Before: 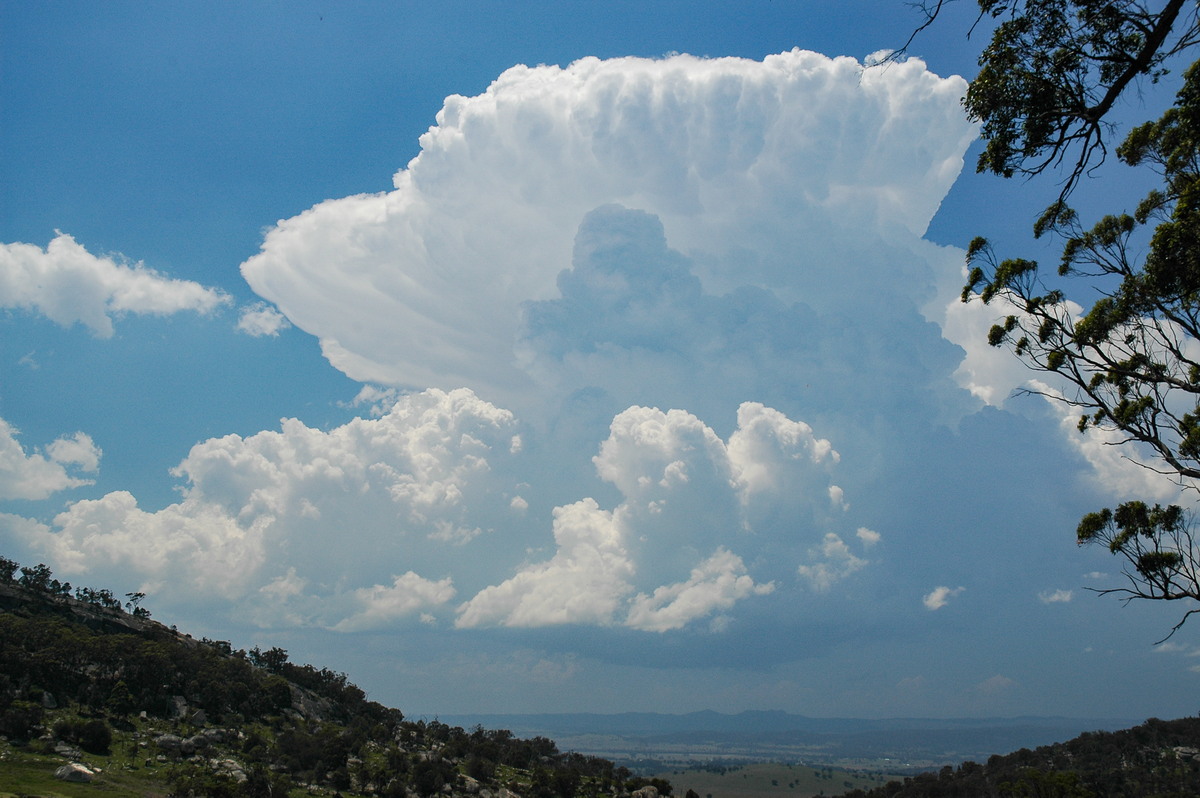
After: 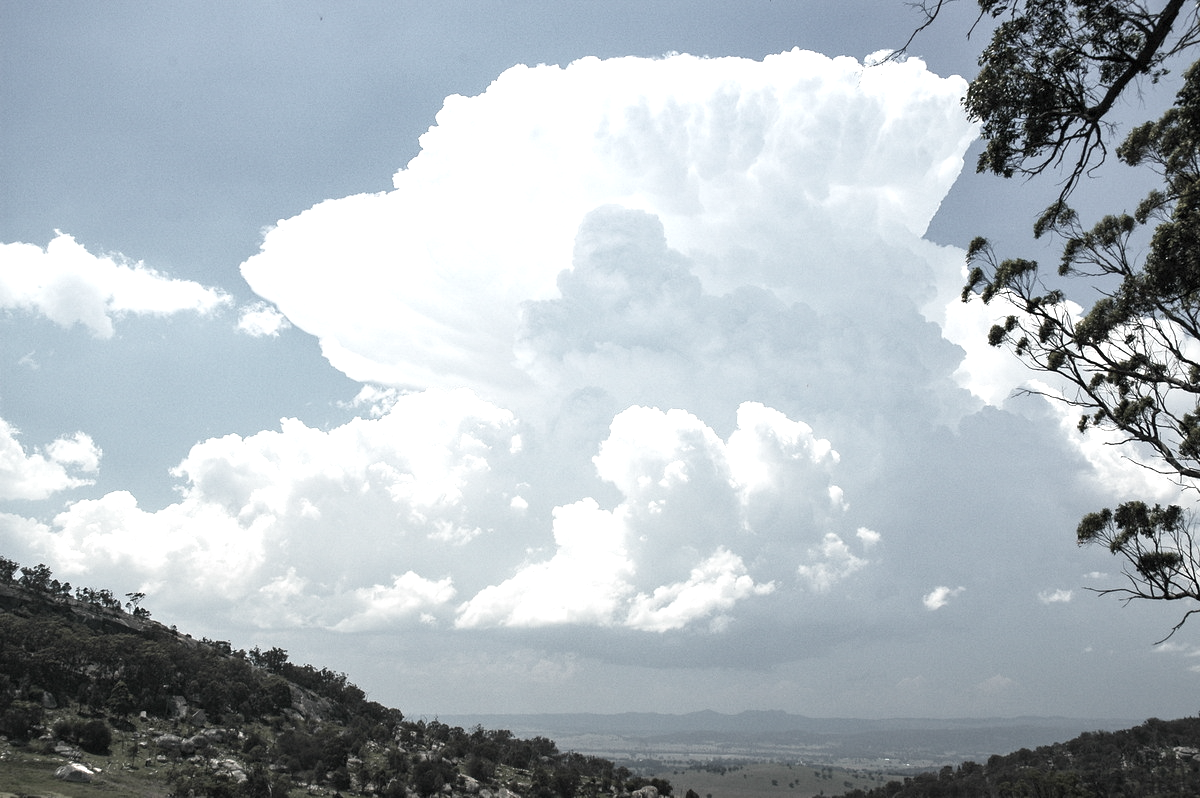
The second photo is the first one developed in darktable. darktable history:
exposure: exposure 1.214 EV, compensate exposure bias true, compensate highlight preservation false
color correction: highlights b* 0.04, saturation 0.287
